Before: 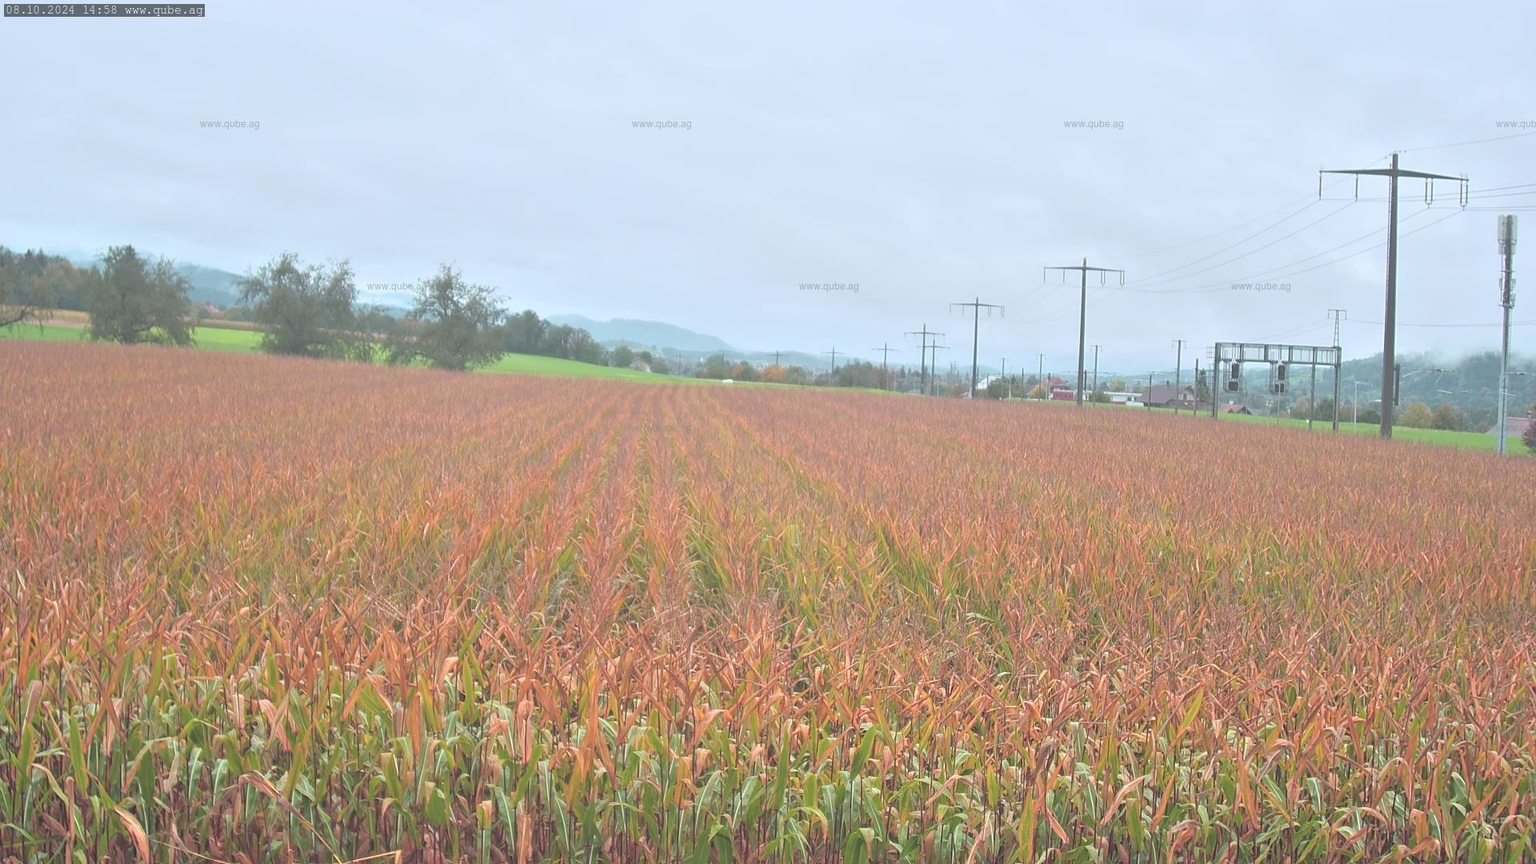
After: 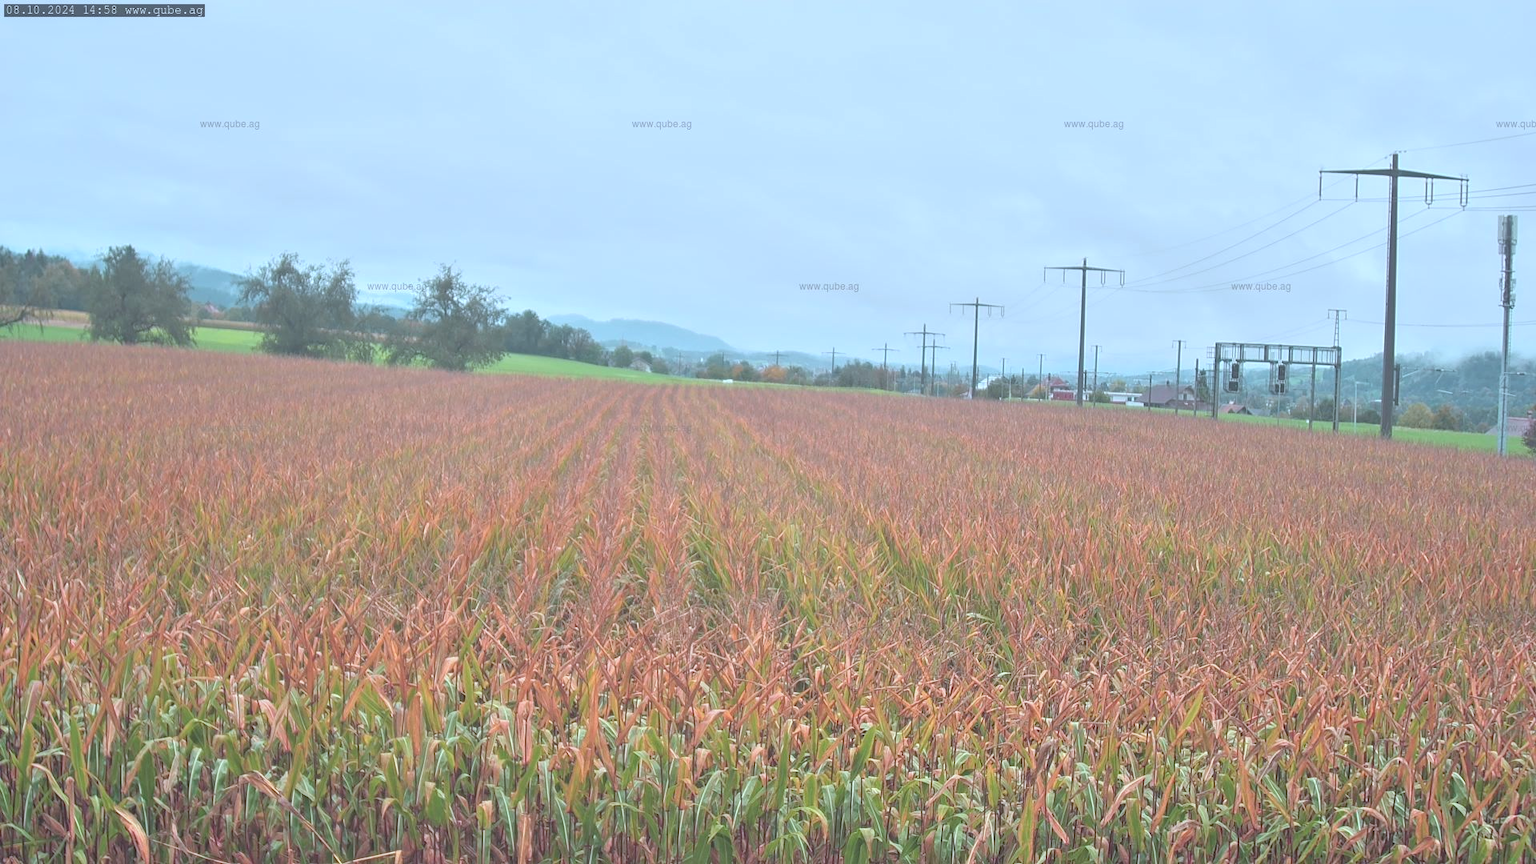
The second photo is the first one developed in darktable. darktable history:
shadows and highlights: shadows 20.55, highlights -20.99, soften with gaussian
color correction: highlights a* -4.18, highlights b* -10.81
local contrast: detail 110%
